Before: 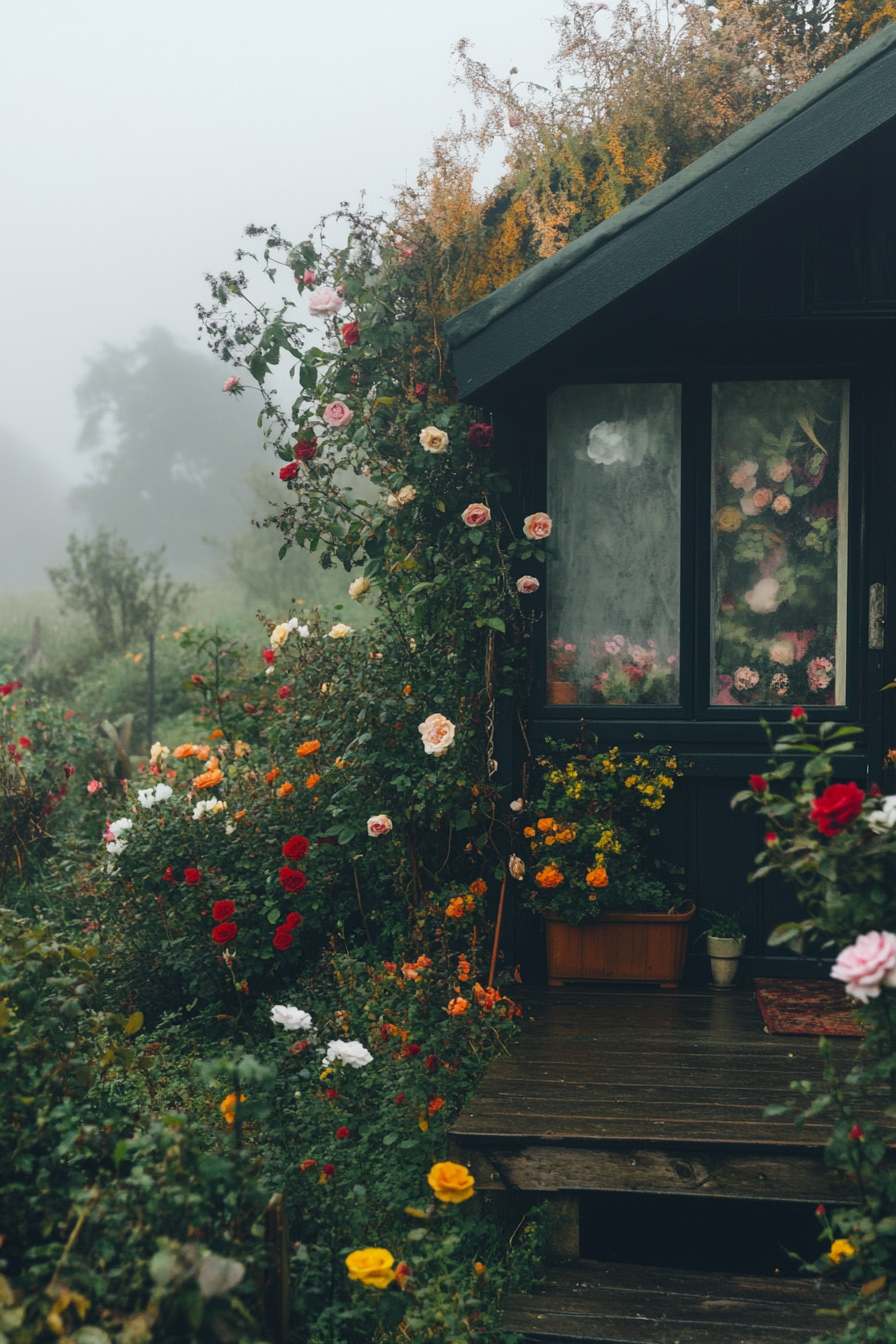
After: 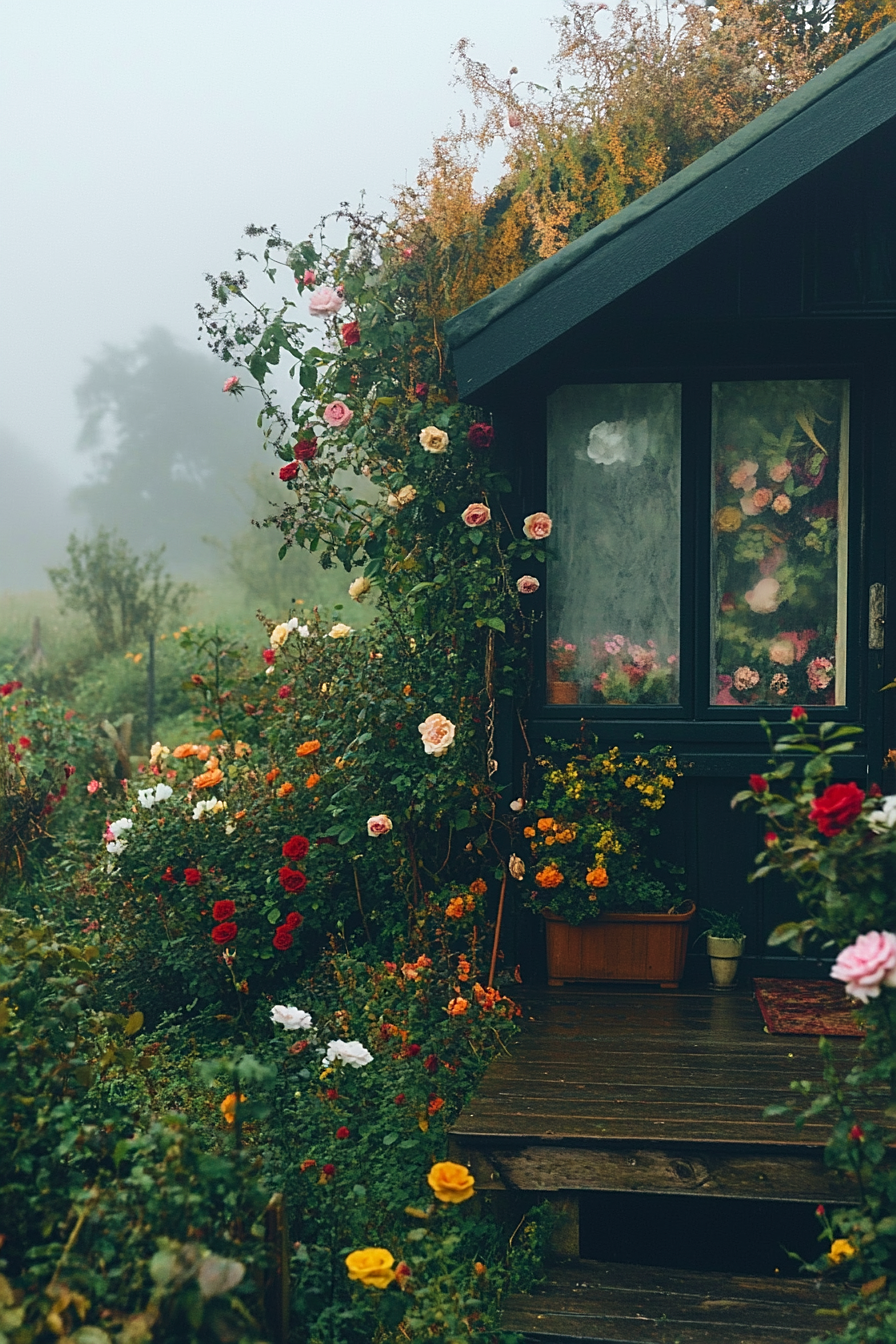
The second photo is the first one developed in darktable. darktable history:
sharpen: on, module defaults
velvia: strength 44.53%
